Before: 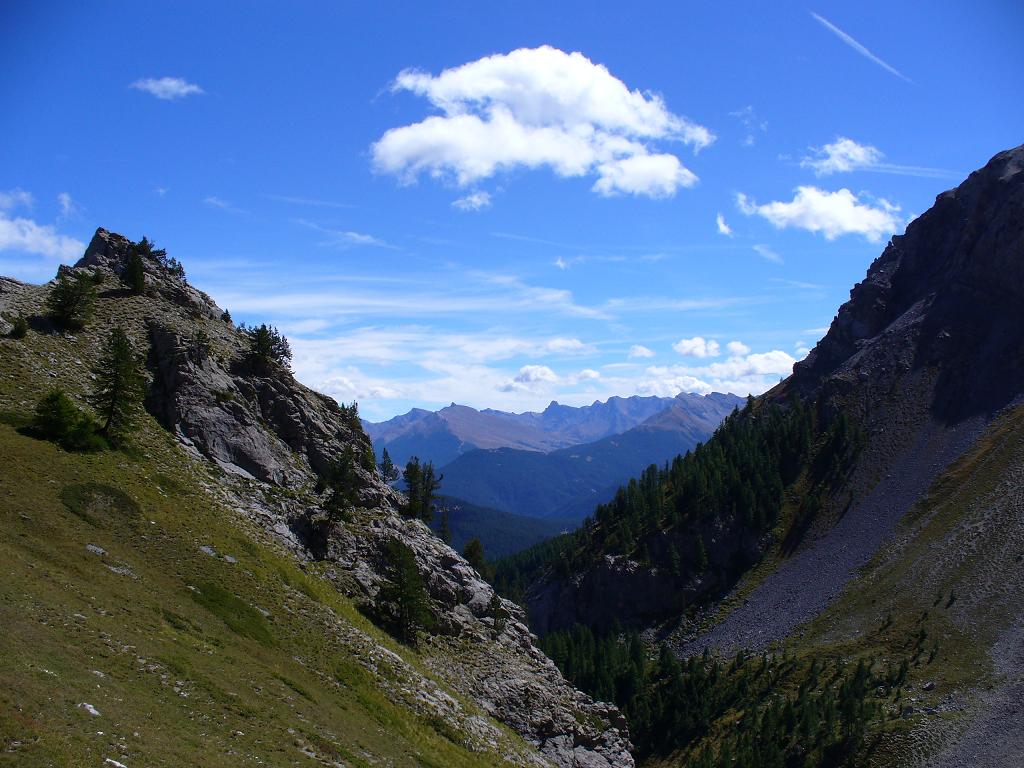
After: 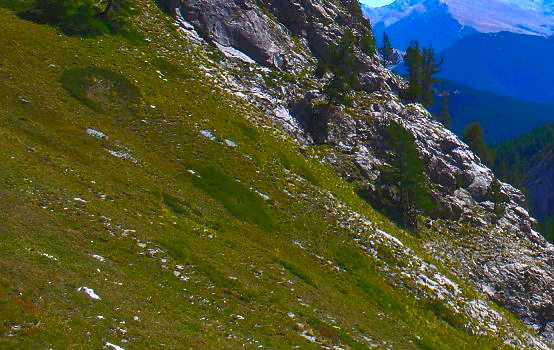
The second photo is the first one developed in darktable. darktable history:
contrast brightness saturation: contrast 0.988, brightness 0.994, saturation 0.982
tone equalizer: -8 EV 0.286 EV, -7 EV 0.445 EV, -6 EV 0.452 EV, -5 EV 0.254 EV, -3 EV -0.273 EV, -2 EV -0.415 EV, -1 EV -0.442 EV, +0 EV -0.23 EV
crop and rotate: top 54.259%, right 45.893%, bottom 0.106%
